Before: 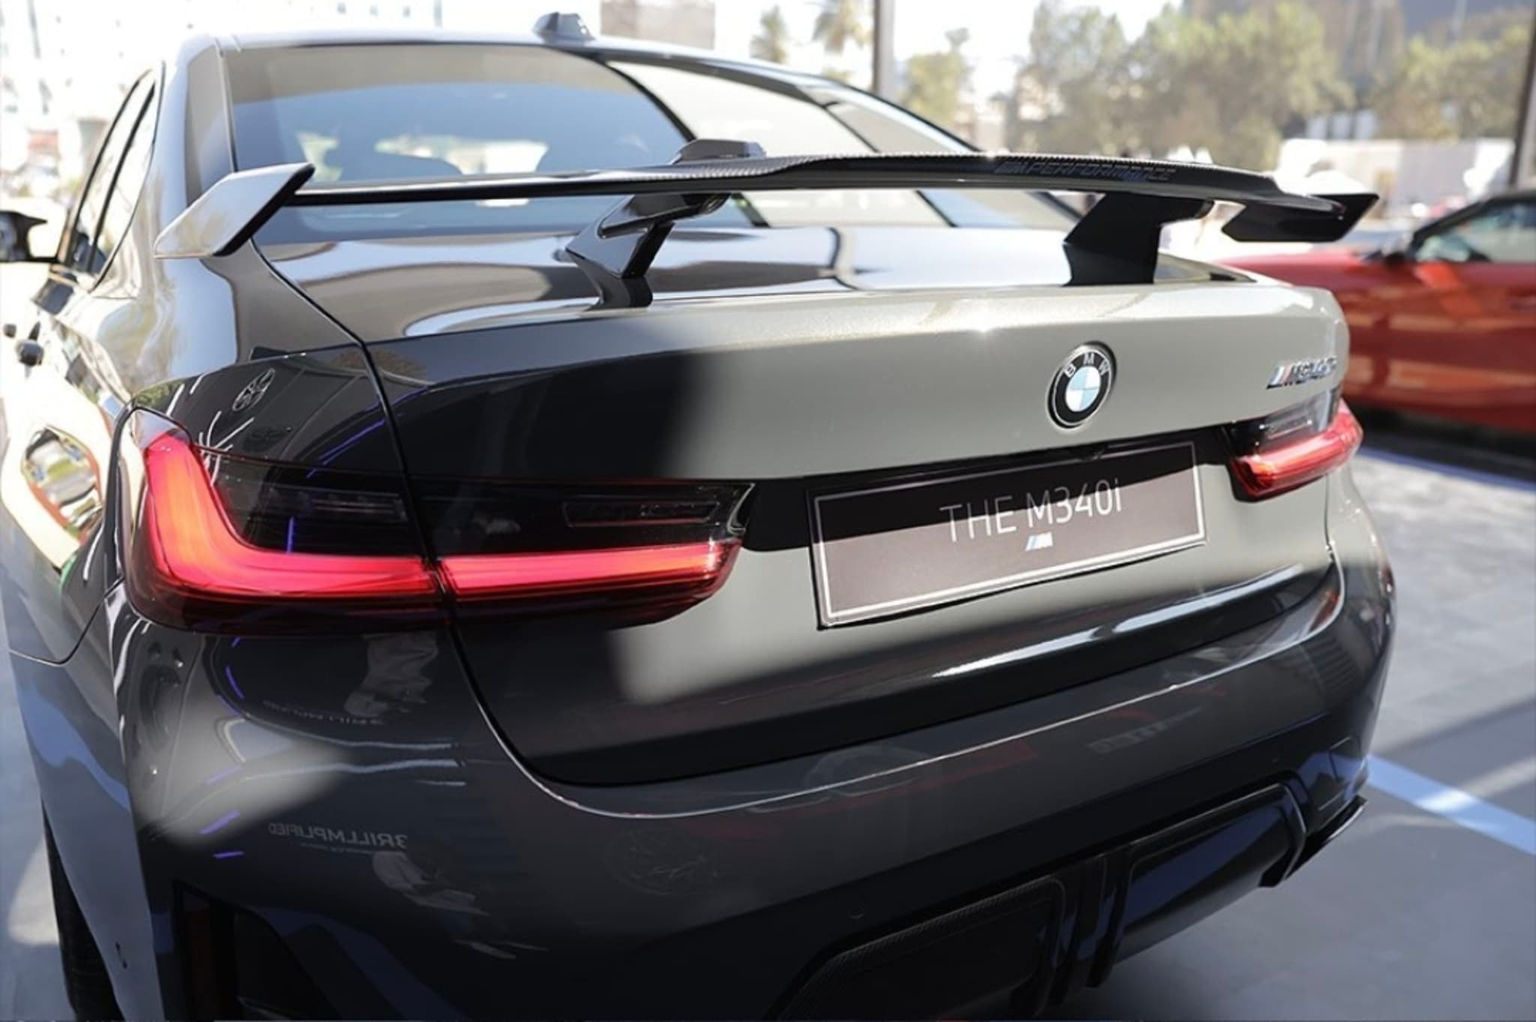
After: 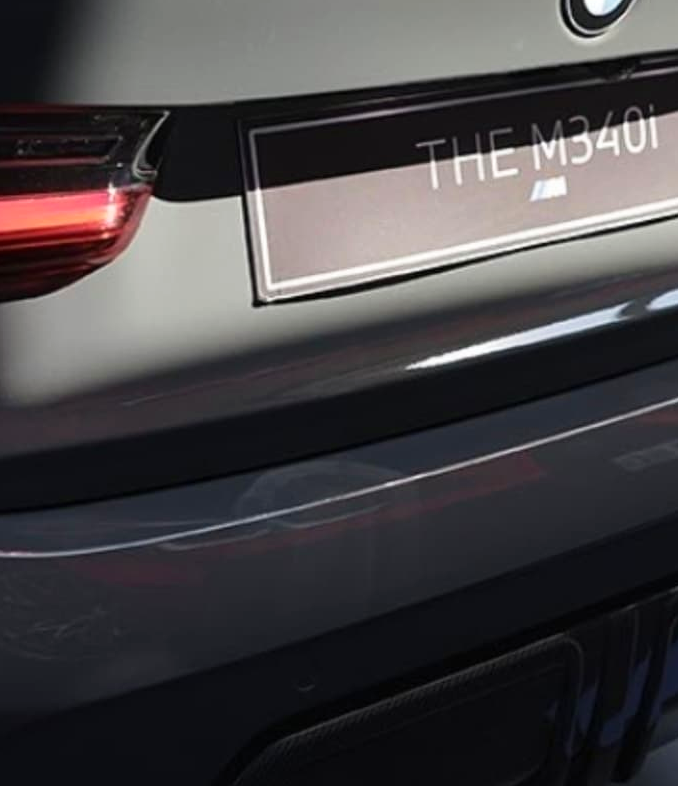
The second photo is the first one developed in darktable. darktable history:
velvia: strength 15%
tone curve: curves: ch0 [(0, 0) (0.003, 0.003) (0.011, 0.011) (0.025, 0.026) (0.044, 0.046) (0.069, 0.072) (0.1, 0.103) (0.136, 0.141) (0.177, 0.184) (0.224, 0.233) (0.277, 0.287) (0.335, 0.348) (0.399, 0.414) (0.468, 0.486) (0.543, 0.563) (0.623, 0.647) (0.709, 0.736) (0.801, 0.831) (0.898, 0.92) (1, 1)], preserve colors none
crop: left 40.878%, top 39.176%, right 25.993%, bottom 3.081%
